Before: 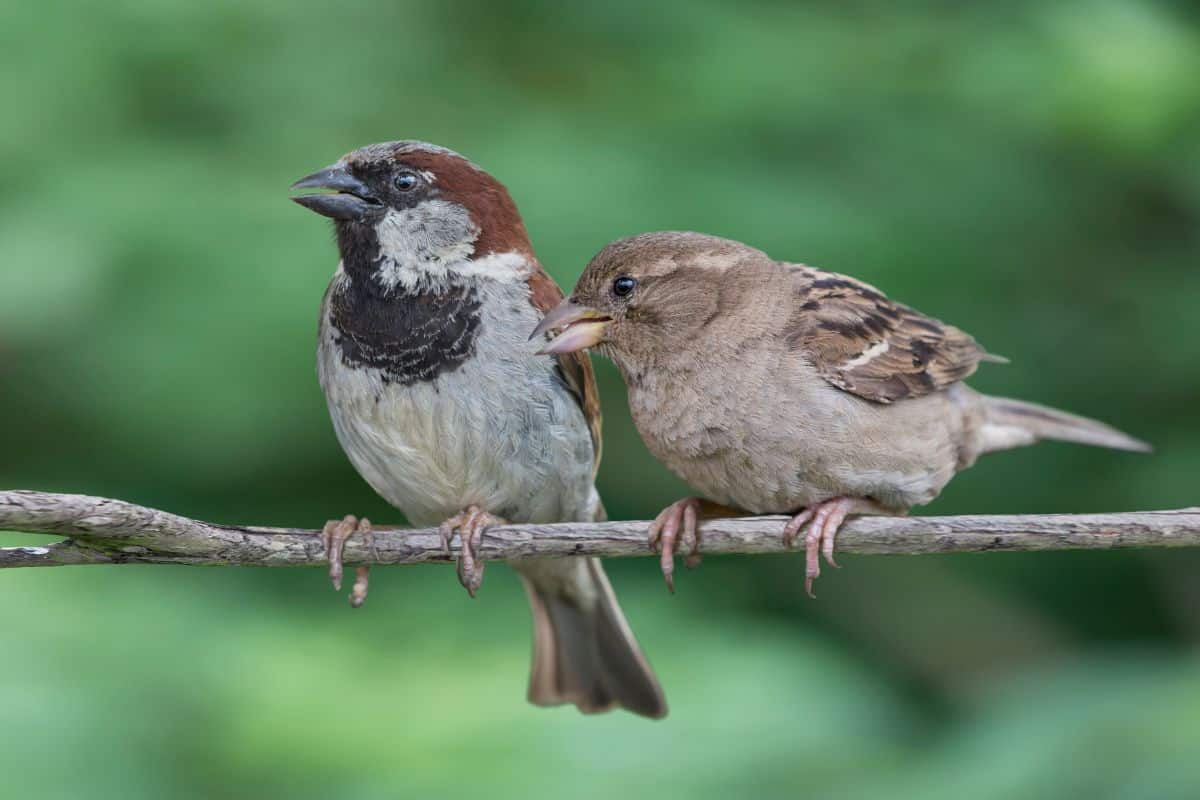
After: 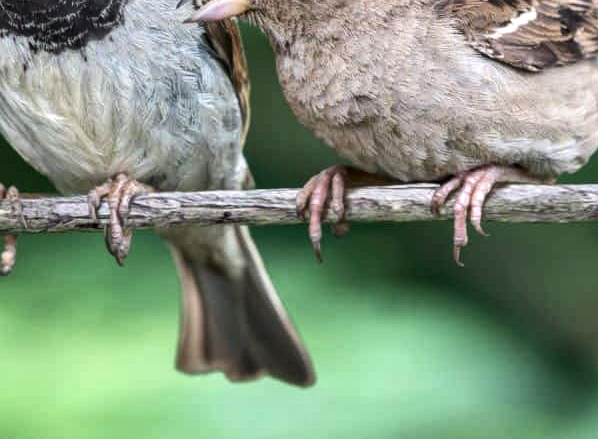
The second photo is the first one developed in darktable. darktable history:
local contrast: on, module defaults
tone equalizer: -8 EV -0.748 EV, -7 EV -0.683 EV, -6 EV -0.612 EV, -5 EV -0.377 EV, -3 EV 0.399 EV, -2 EV 0.6 EV, -1 EV 0.687 EV, +0 EV 0.761 EV, edges refinement/feathering 500, mask exposure compensation -1.57 EV, preserve details no
shadows and highlights: shadows 4.19, highlights -17.32, soften with gaussian
crop: left 29.345%, top 41.549%, right 20.807%, bottom 3.489%
